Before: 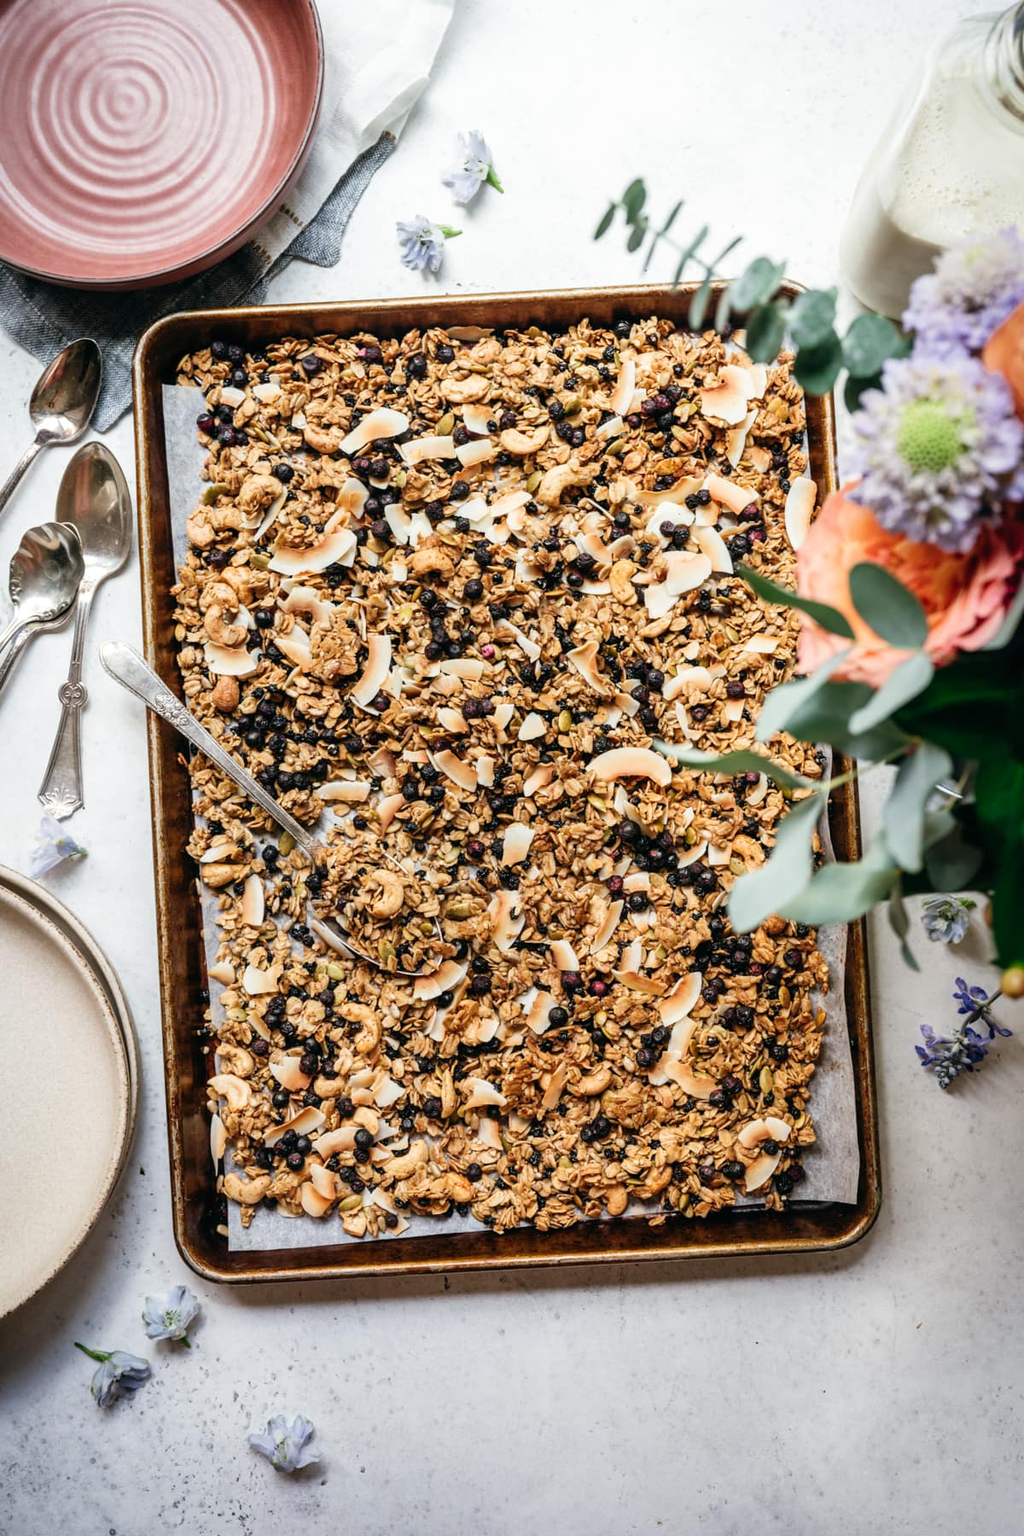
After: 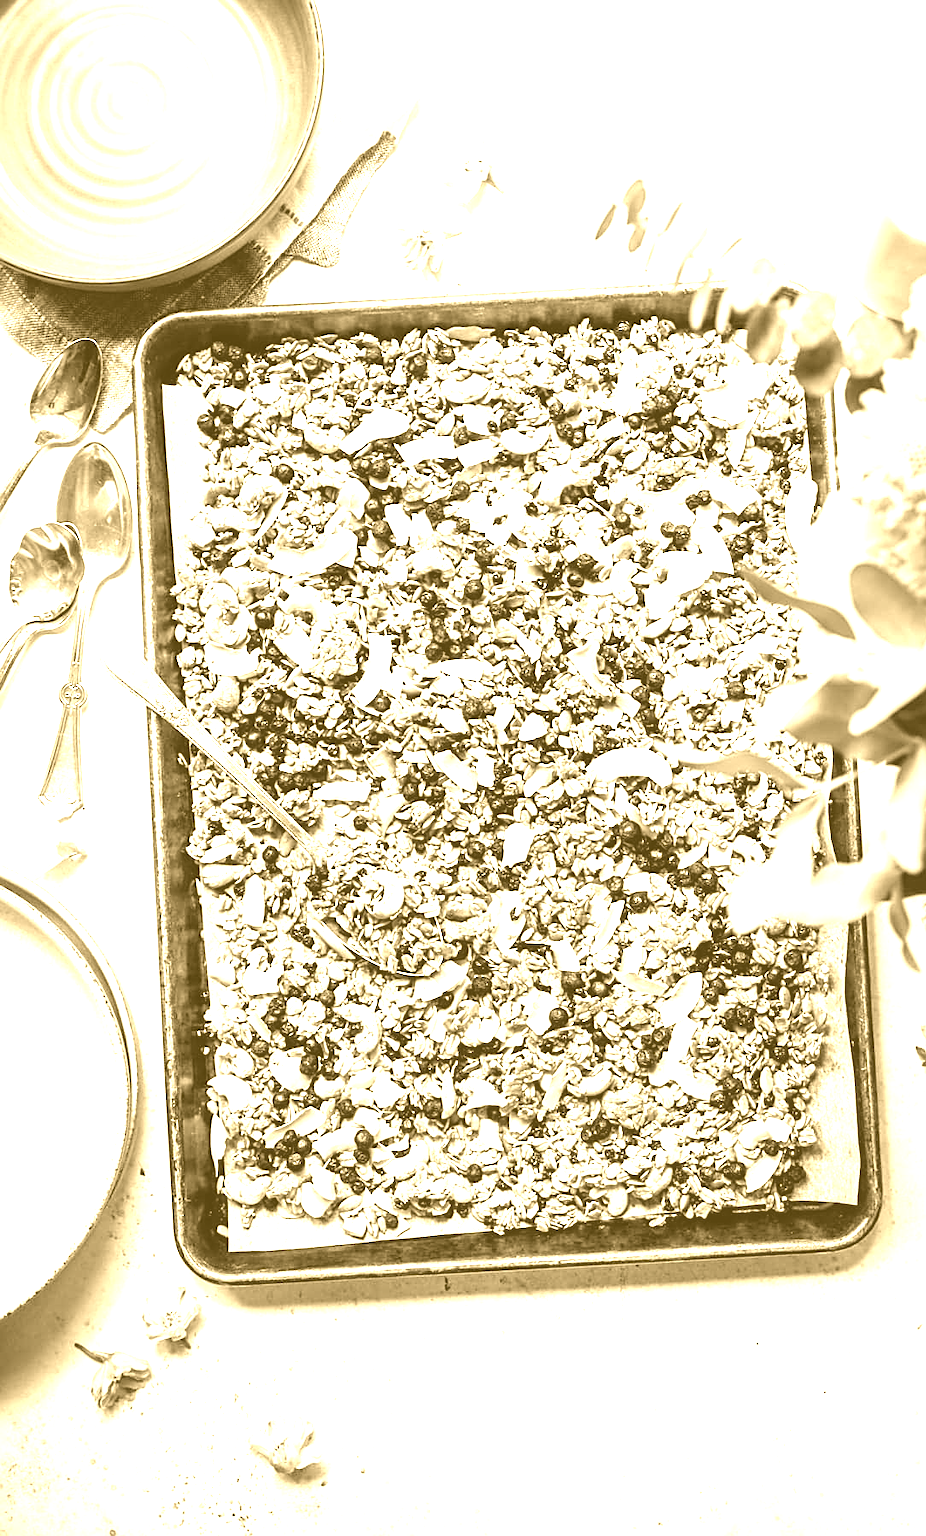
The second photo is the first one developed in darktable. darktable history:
white balance: red 1.009, blue 0.985
crop: right 9.509%, bottom 0.031%
exposure: exposure 0.766 EV, compensate highlight preservation false
levels: levels [0.016, 0.484, 0.953]
sharpen: on, module defaults
colorize: hue 36°, source mix 100%
contrast brightness saturation: saturation 0.18
